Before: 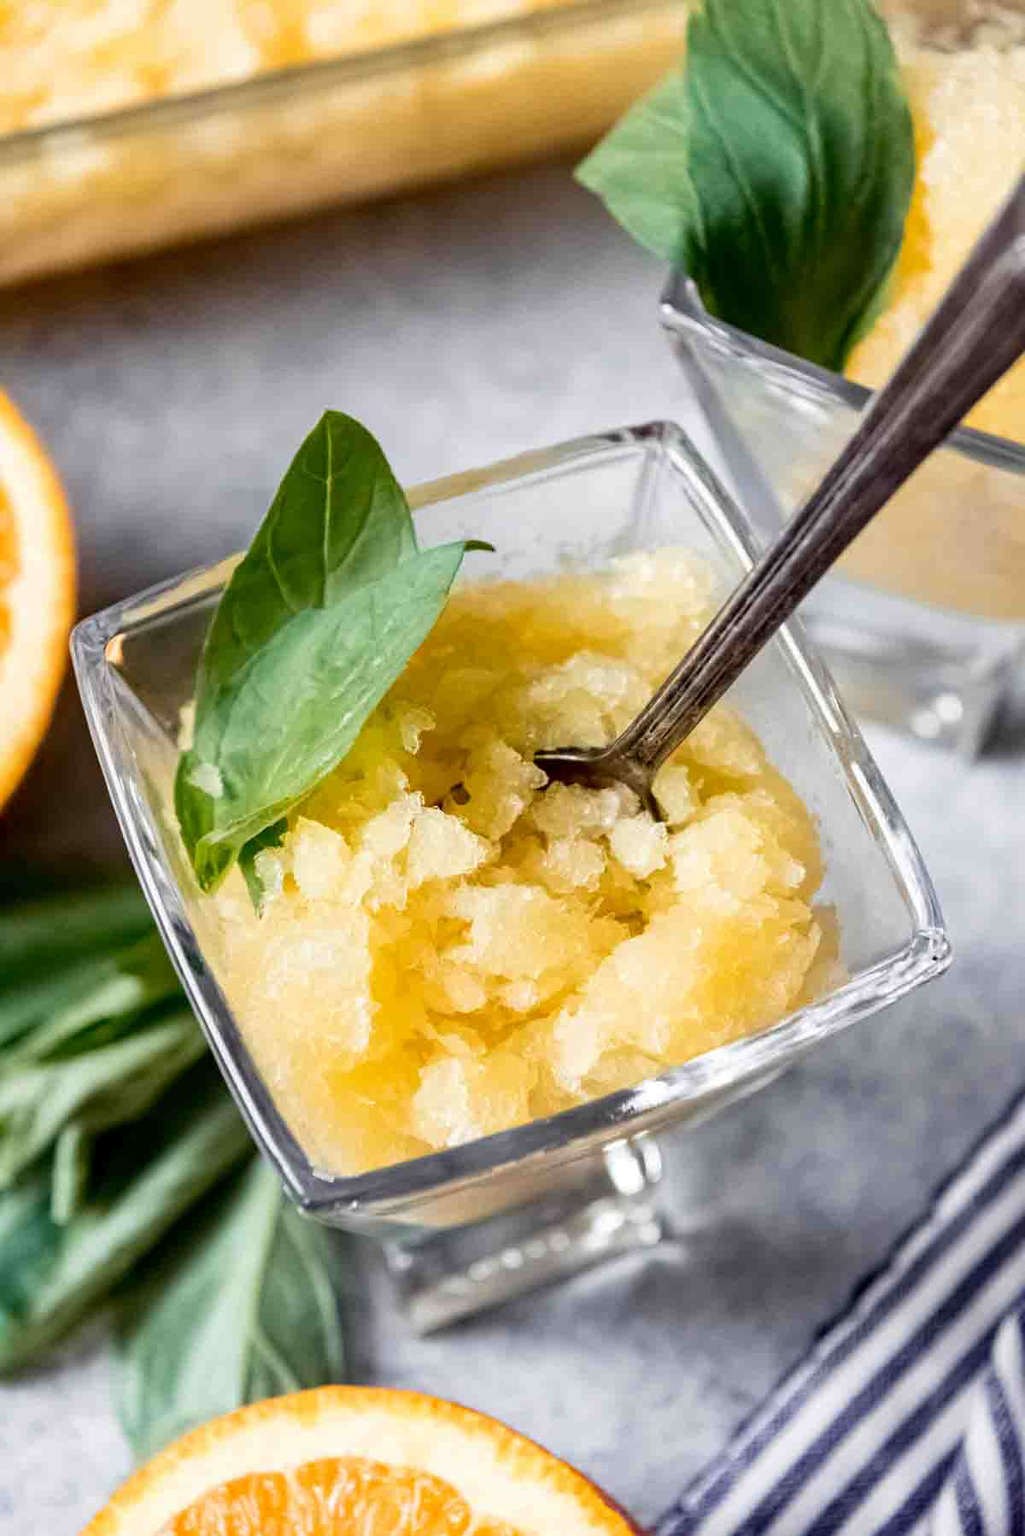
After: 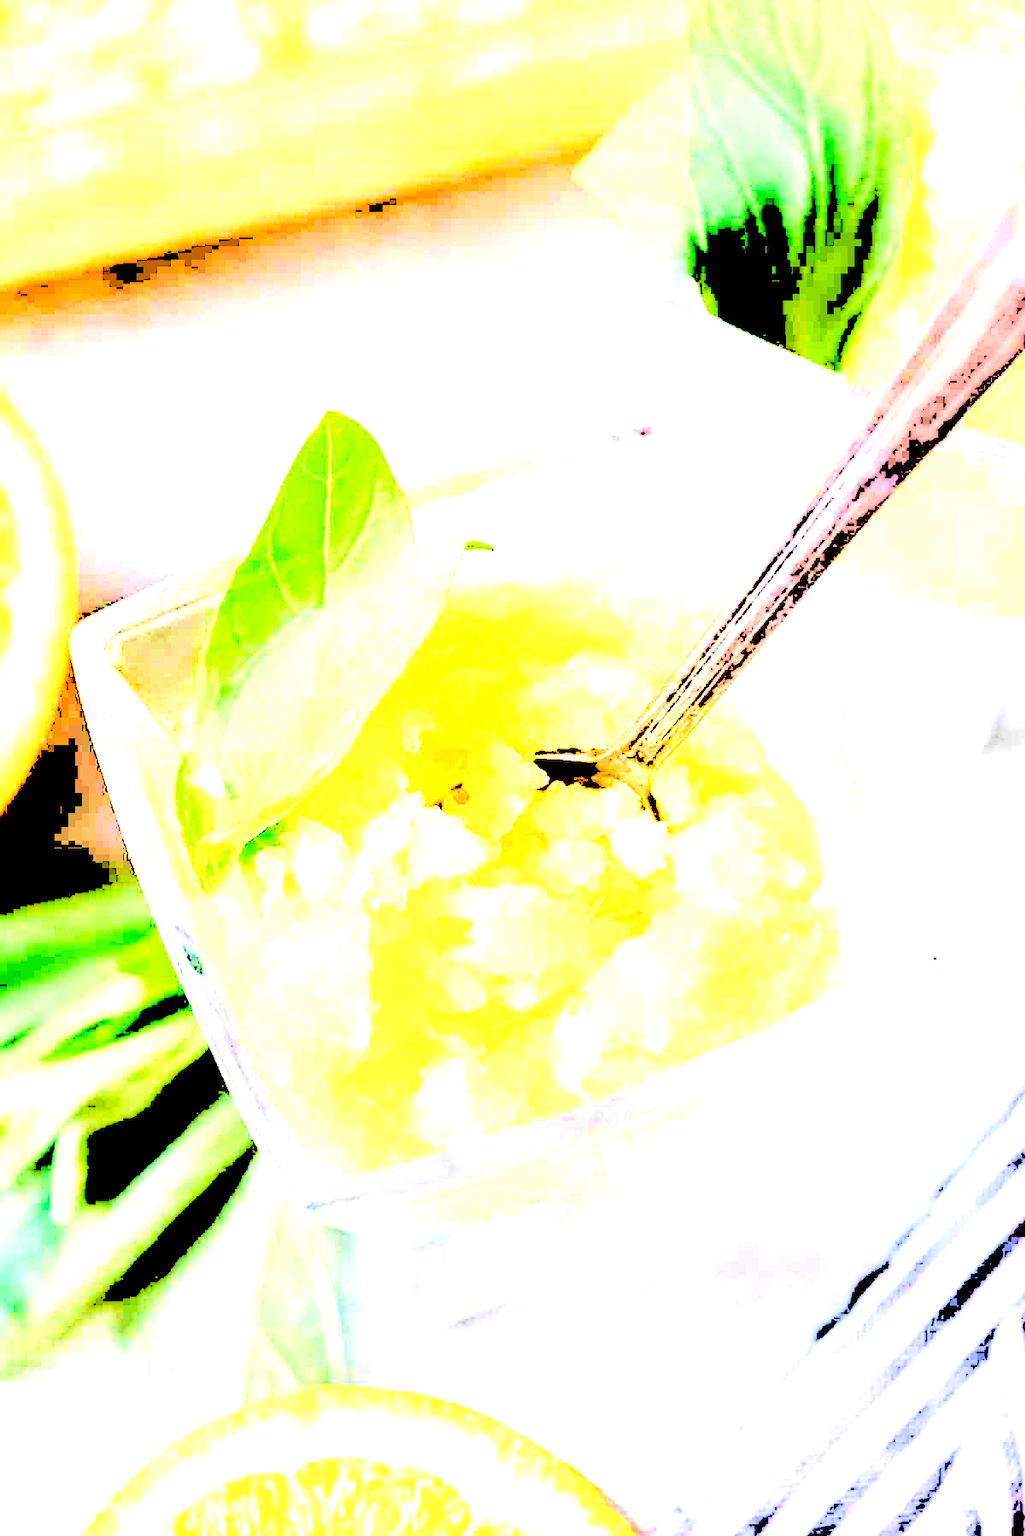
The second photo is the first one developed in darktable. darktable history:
levels: levels [0.246, 0.256, 0.506]
sharpen: amount 0.21
exposure: black level correction 0, exposure 1.103 EV, compensate exposure bias true, compensate highlight preservation false
velvia: strength 24.61%
